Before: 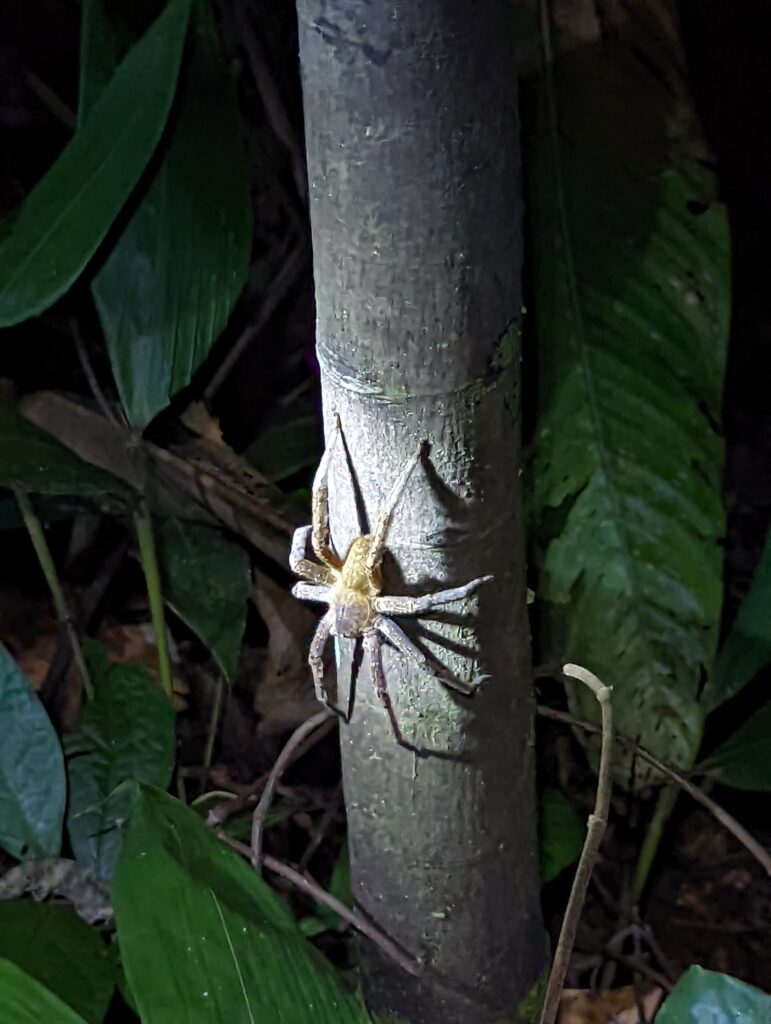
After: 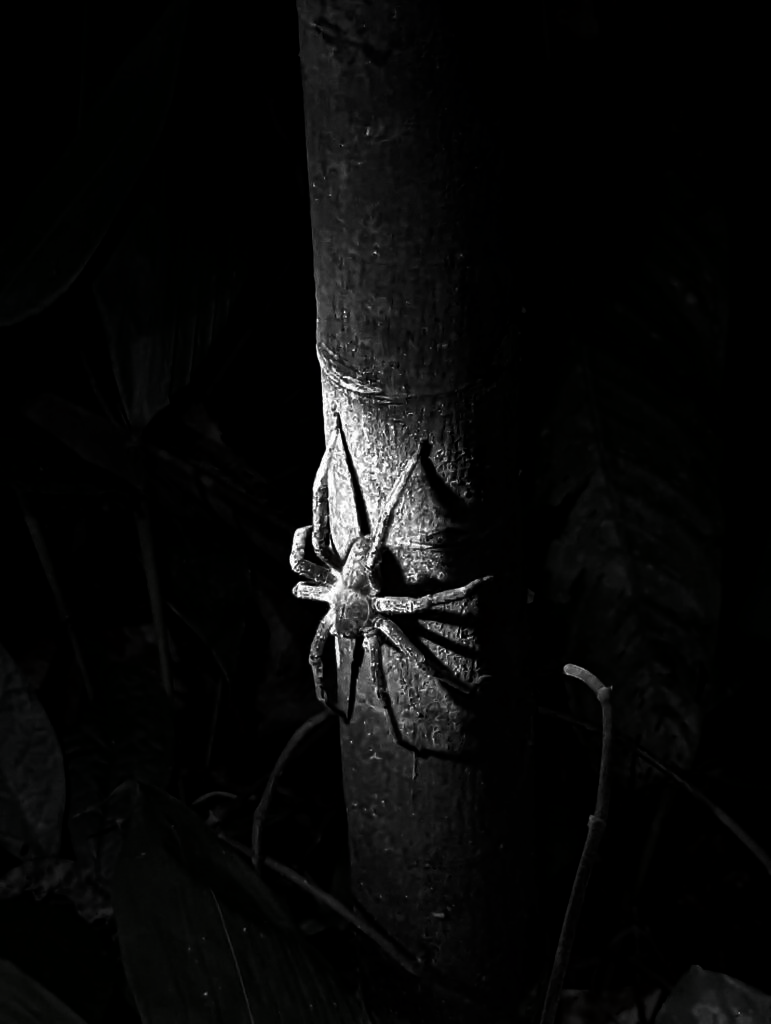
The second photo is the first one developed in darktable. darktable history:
contrast brightness saturation: contrast 0.021, brightness -0.994, saturation -0.981
